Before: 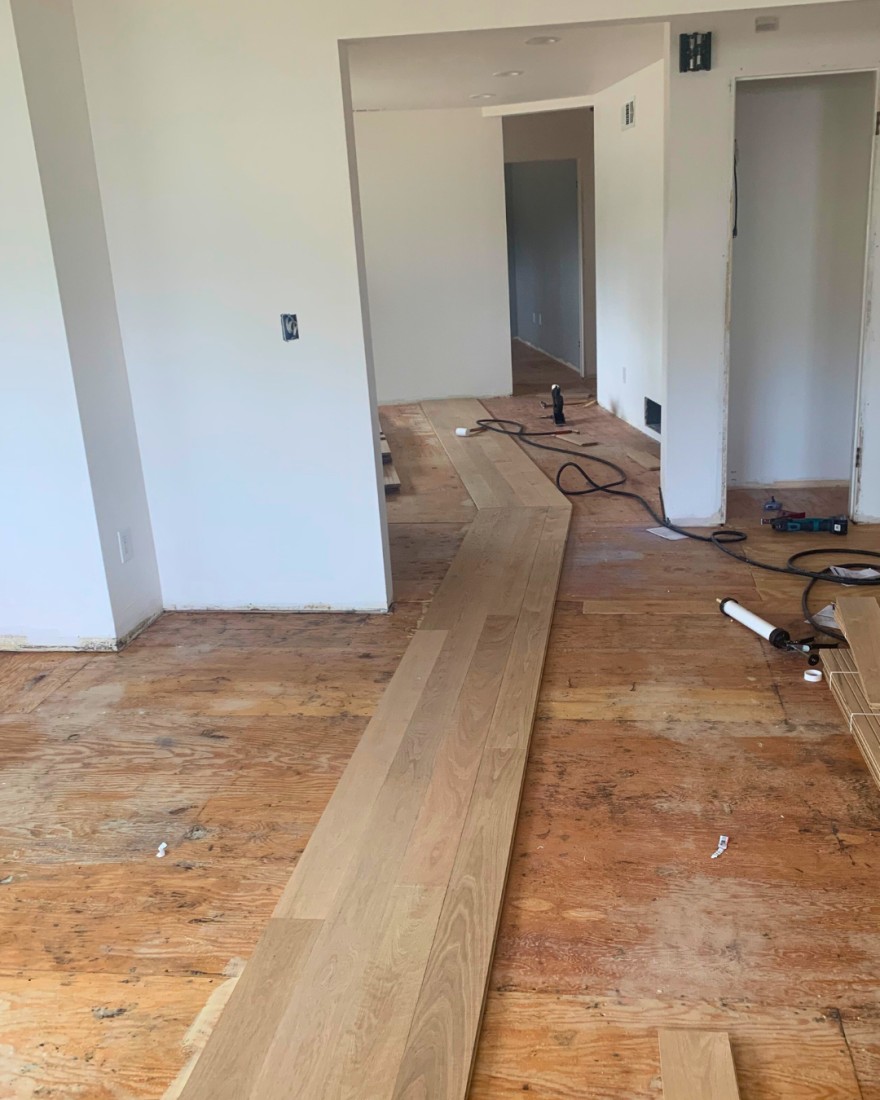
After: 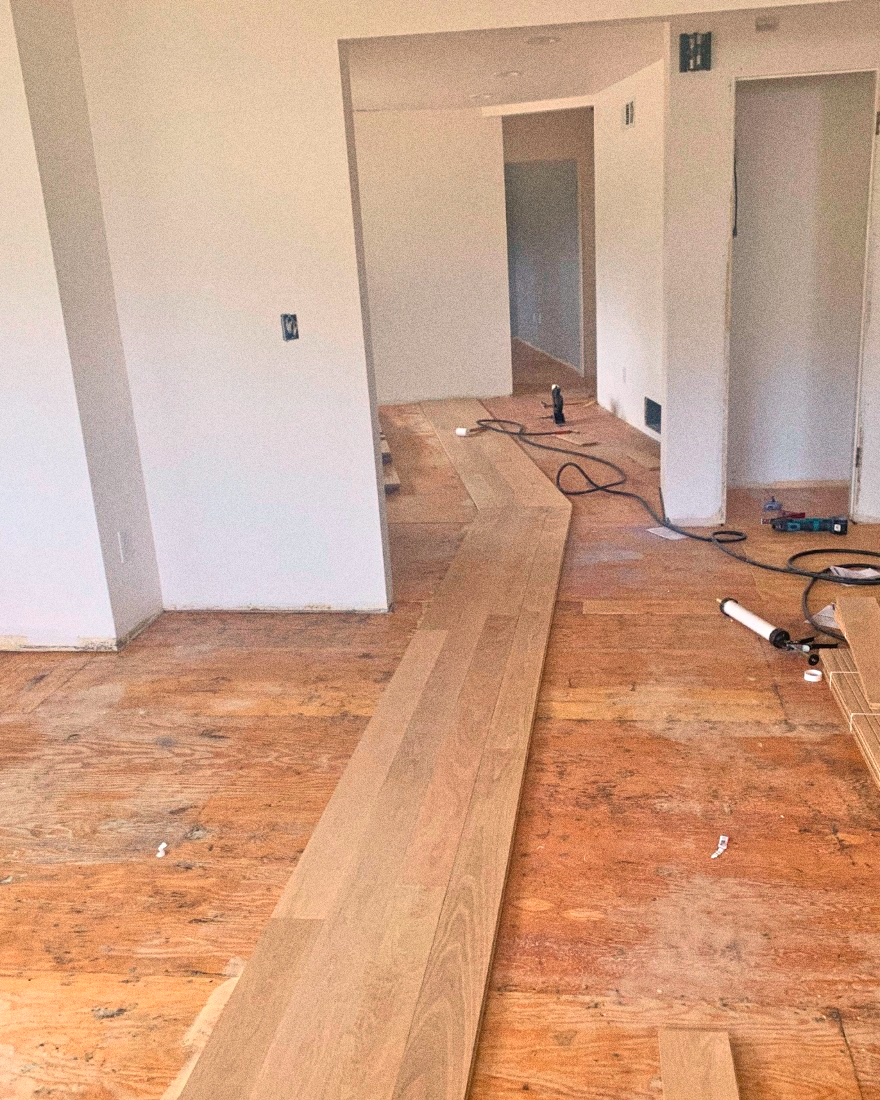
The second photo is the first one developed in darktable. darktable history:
tone equalizer: -7 EV 0.15 EV, -6 EV 0.6 EV, -5 EV 1.15 EV, -4 EV 1.33 EV, -3 EV 1.15 EV, -2 EV 0.6 EV, -1 EV 0.15 EV, mask exposure compensation -0.5 EV
white balance: red 1.127, blue 0.943
grain: coarseness 0.09 ISO, strength 40%
